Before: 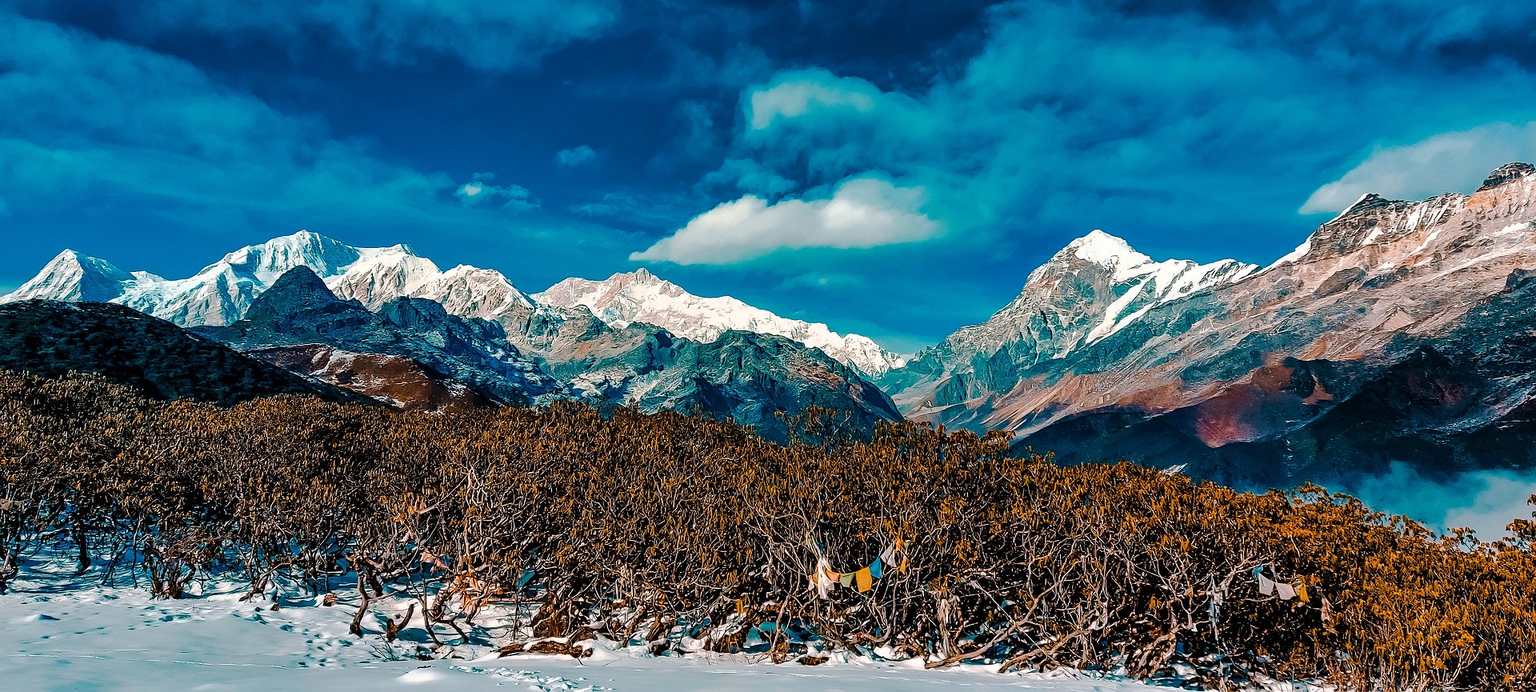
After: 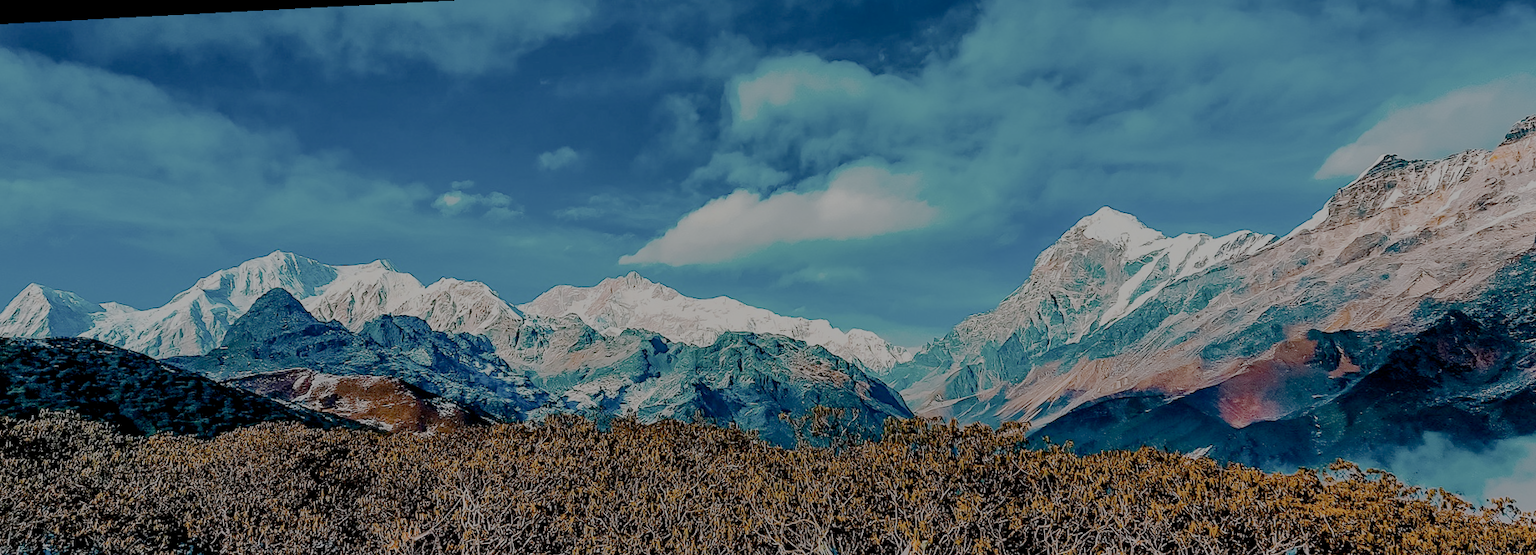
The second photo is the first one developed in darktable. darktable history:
rotate and perspective: rotation -3°, crop left 0.031, crop right 0.968, crop top 0.07, crop bottom 0.93
crop: bottom 19.644%
filmic rgb: white relative exposure 8 EV, threshold 3 EV, structure ↔ texture 100%, target black luminance 0%, hardness 2.44, latitude 76.53%, contrast 0.562, shadows ↔ highlights balance 0%, preserve chrominance no, color science v4 (2020), iterations of high-quality reconstruction 10, type of noise poissonian, enable highlight reconstruction true
